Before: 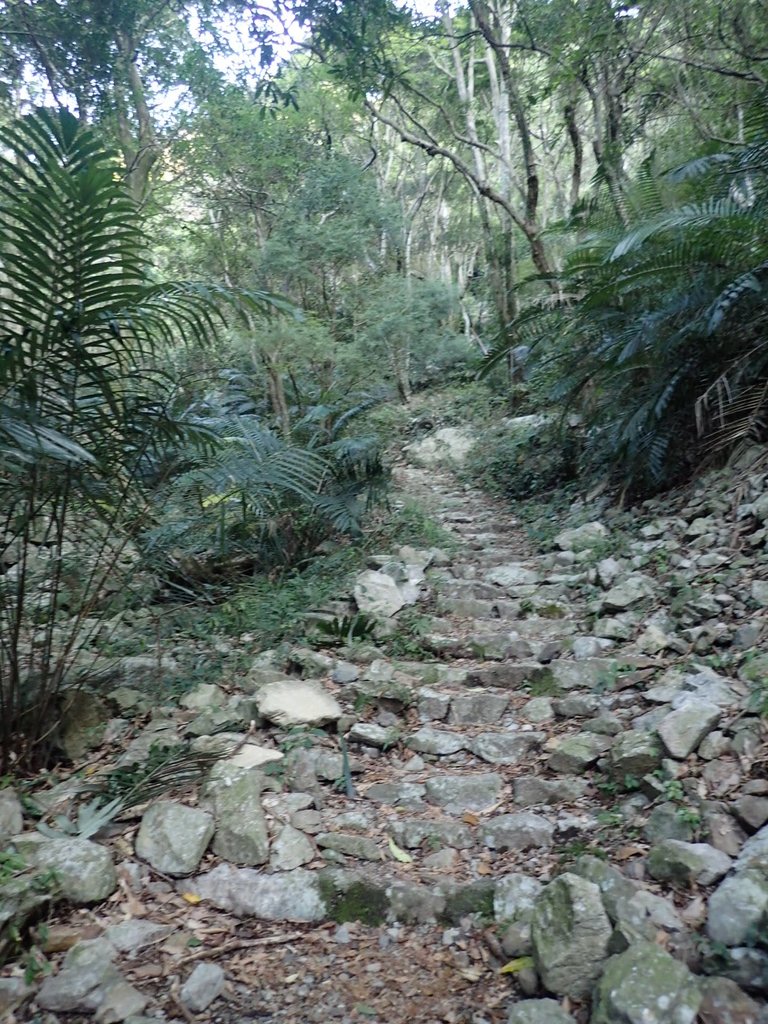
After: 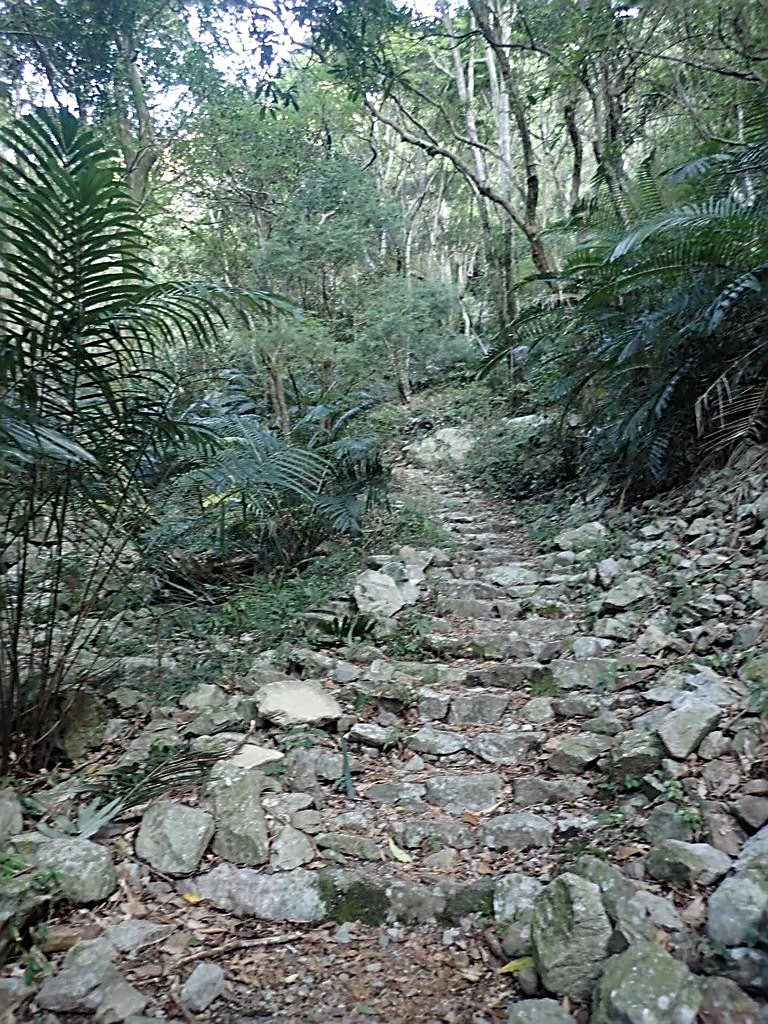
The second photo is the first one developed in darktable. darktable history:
sharpen: radius 2.669, amount 0.677
